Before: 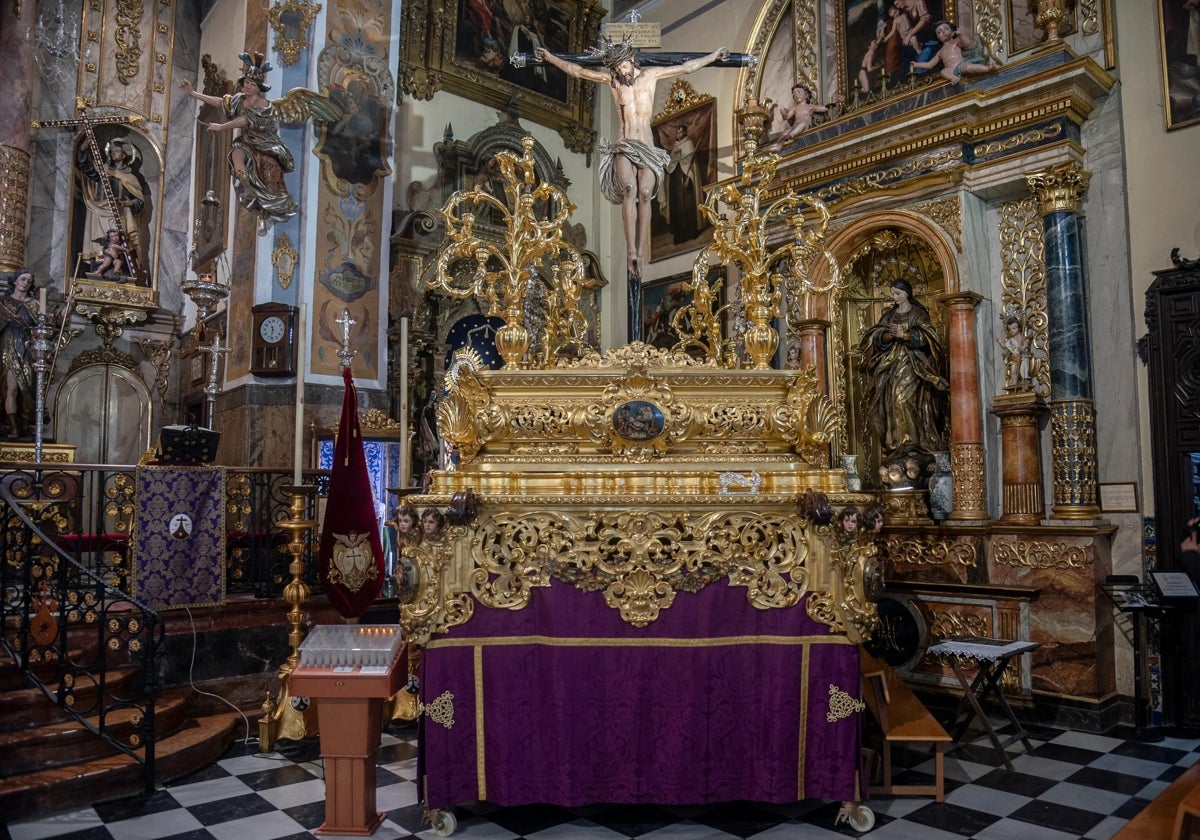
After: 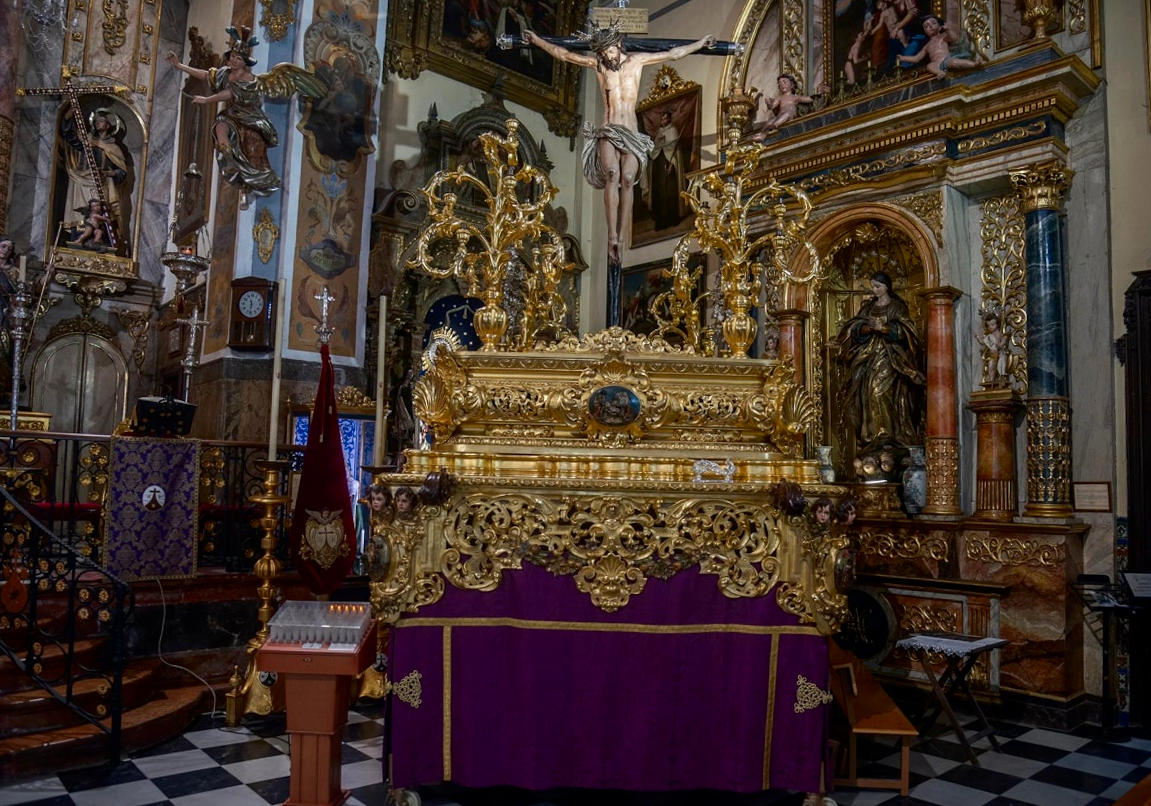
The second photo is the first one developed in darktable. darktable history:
base curve: preserve colors none
contrast brightness saturation: contrast 0.07, brightness -0.14, saturation 0.11
crop and rotate: angle -1.69°
